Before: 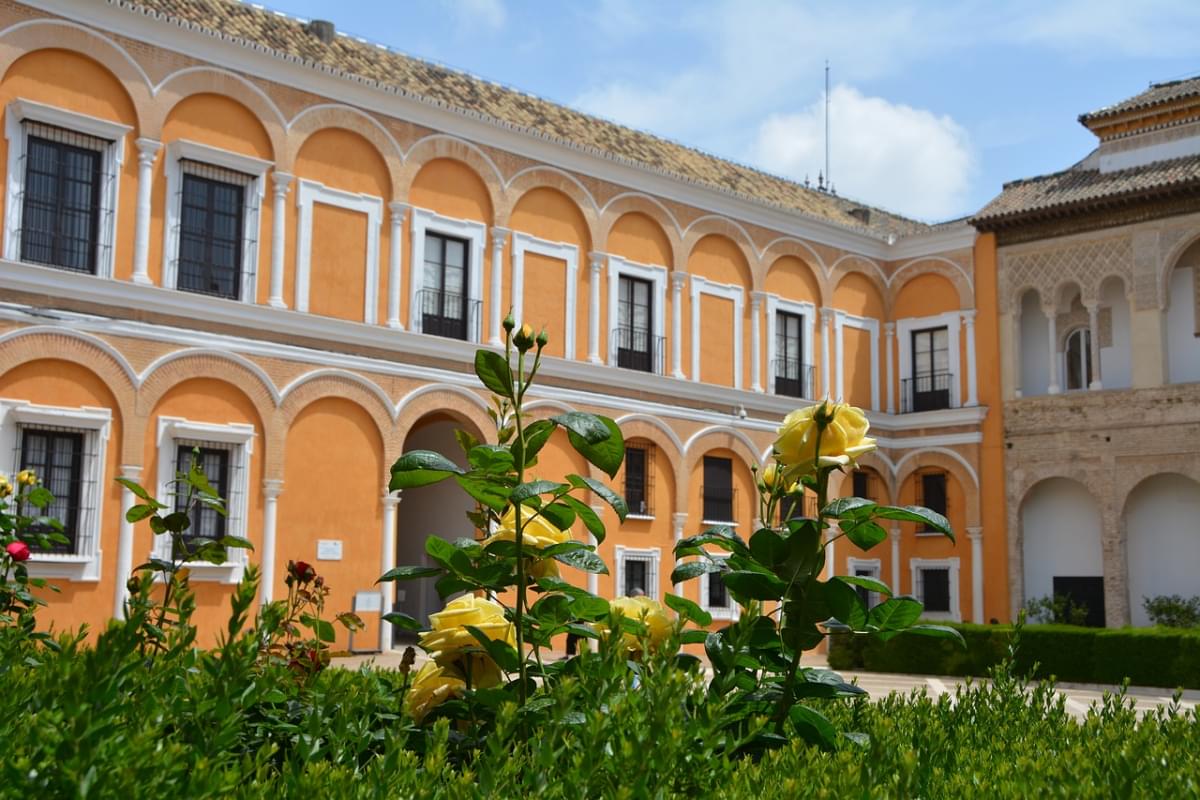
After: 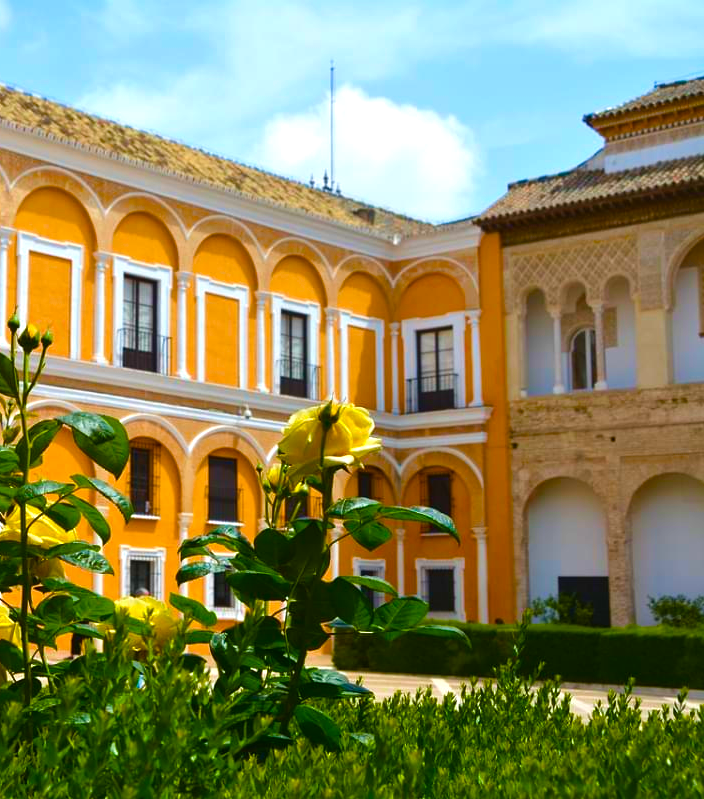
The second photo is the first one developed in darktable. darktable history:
crop: left 41.291%
contrast brightness saturation: contrast 0.05
velvia: strength 27.13%
color balance rgb: global offset › luminance 0.239%, linear chroma grading › global chroma 14.917%, perceptual saturation grading › global saturation 39.361%, perceptual saturation grading › highlights -50.398%, perceptual saturation grading › shadows 30.284%, perceptual brilliance grading › highlights 11.417%, global vibrance 50.111%
